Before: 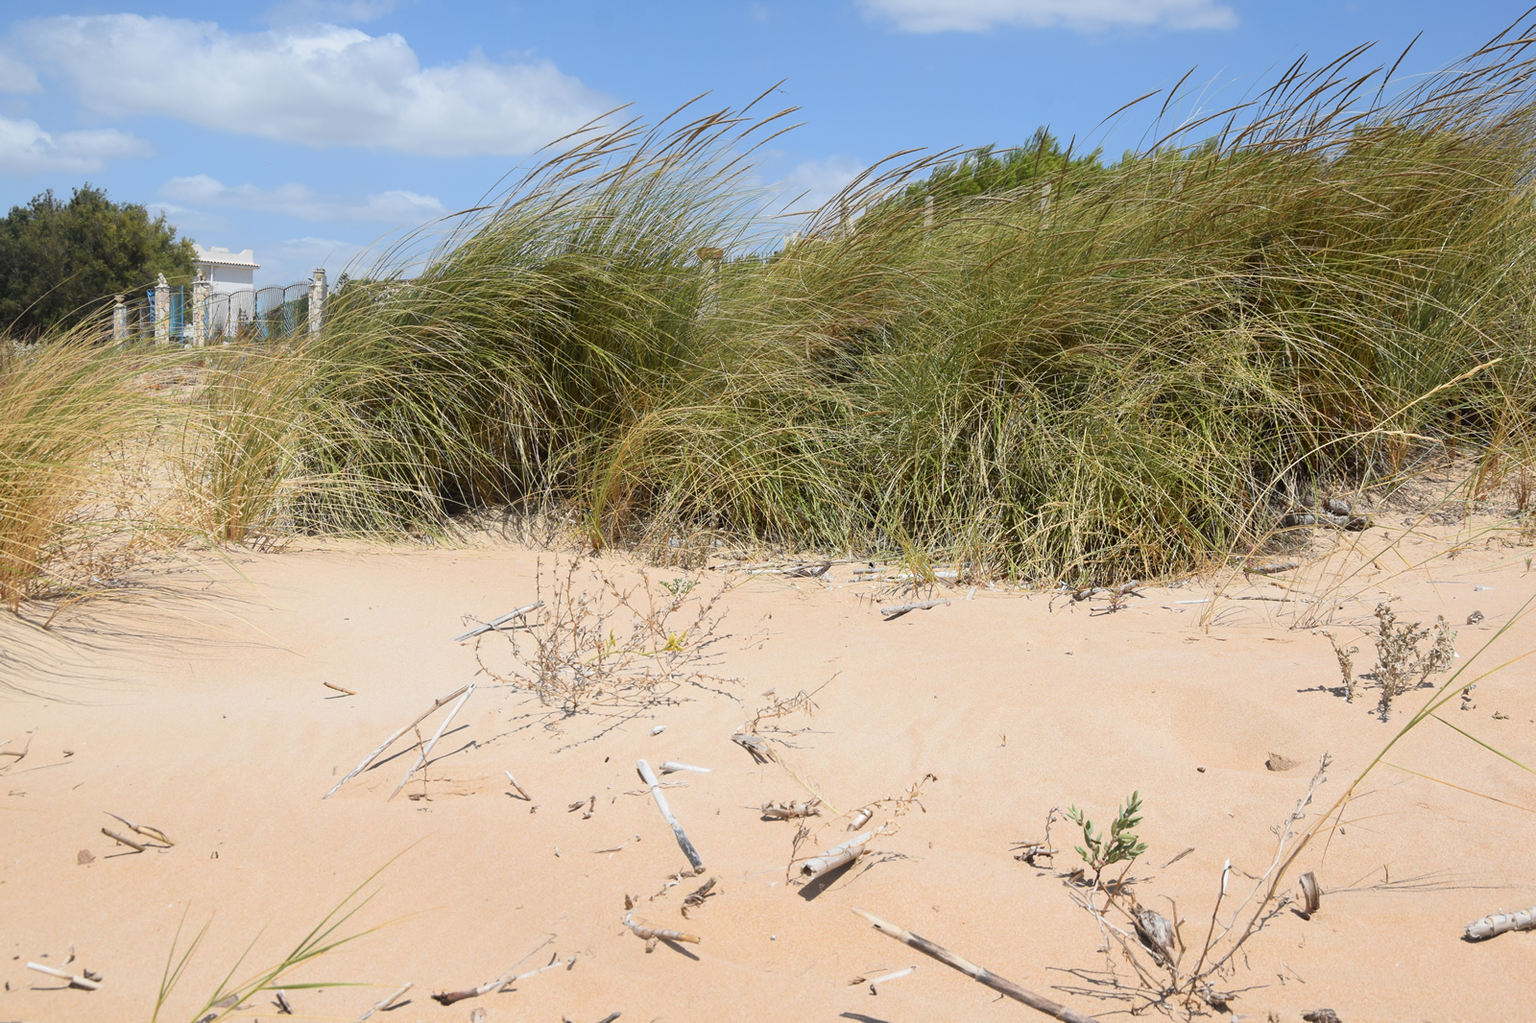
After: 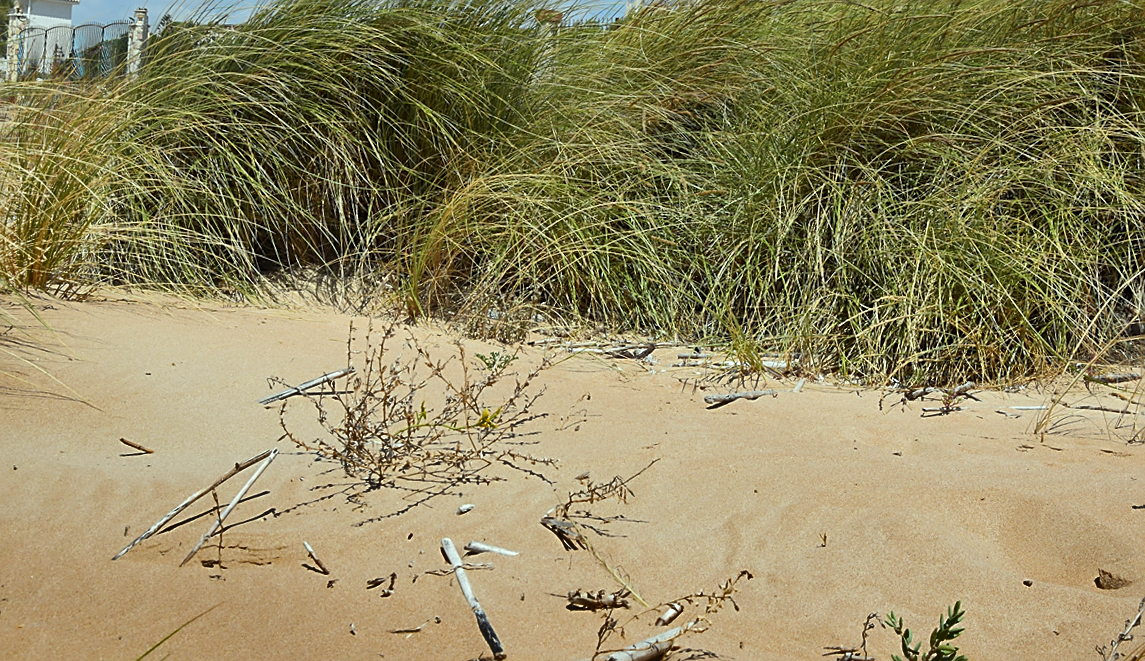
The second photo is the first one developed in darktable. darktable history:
sharpen: on, module defaults
shadows and highlights: shadows 80.73, white point adjustment -9.07, highlights -61.46, soften with gaussian
tone equalizer: -8 EV -0.417 EV, -7 EV -0.389 EV, -6 EV -0.333 EV, -5 EV -0.222 EV, -3 EV 0.222 EV, -2 EV 0.333 EV, -1 EV 0.389 EV, +0 EV 0.417 EV, edges refinement/feathering 500, mask exposure compensation -1.57 EV, preserve details no
crop and rotate: angle -3.37°, left 9.79%, top 20.73%, right 12.42%, bottom 11.82%
color correction: highlights a* -8, highlights b* 3.1
